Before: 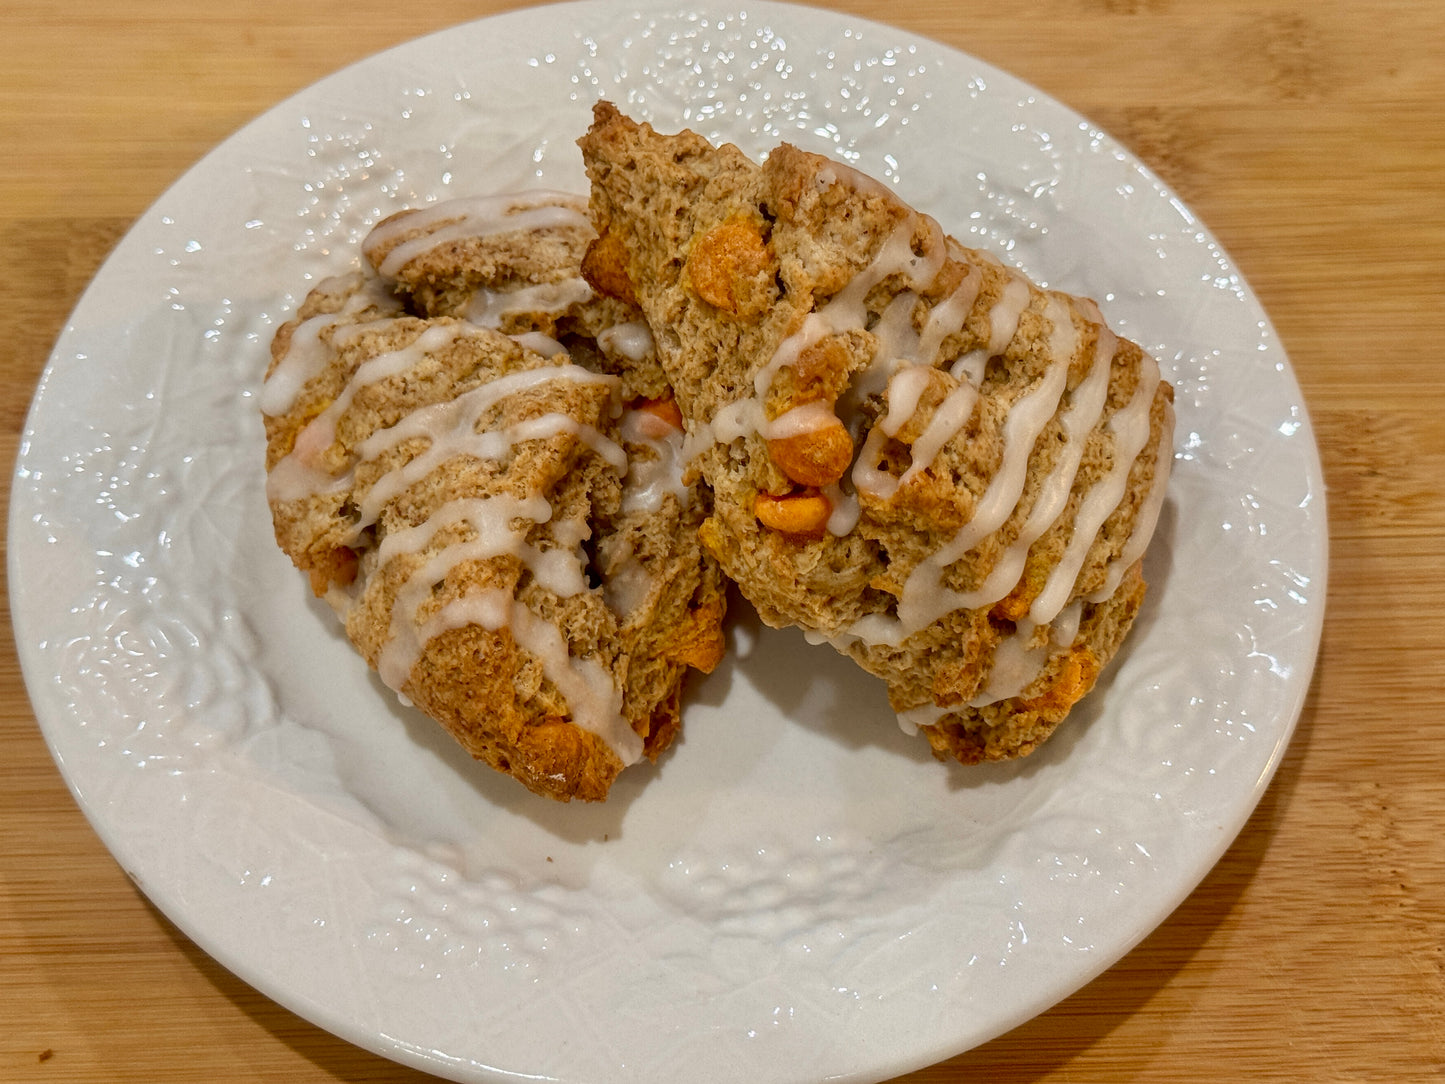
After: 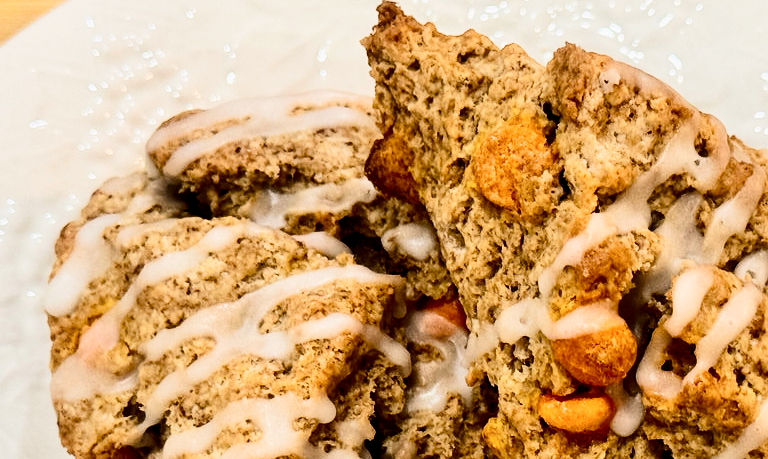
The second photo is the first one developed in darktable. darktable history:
contrast brightness saturation: contrast 0.3
filmic rgb: black relative exposure -5.03 EV, white relative exposure 3.96 EV, hardness 2.88, contrast 1.396, highlights saturation mix -30.2%, iterations of high-quality reconstruction 0
crop: left 14.998%, top 9.257%, right 30.943%, bottom 48.203%
color zones: curves: ch1 [(0, 0.525) (0.143, 0.556) (0.286, 0.52) (0.429, 0.5) (0.571, 0.5) (0.714, 0.5) (0.857, 0.503) (1, 0.525)]
exposure: black level correction 0.001, exposure 0.499 EV, compensate highlight preservation false
